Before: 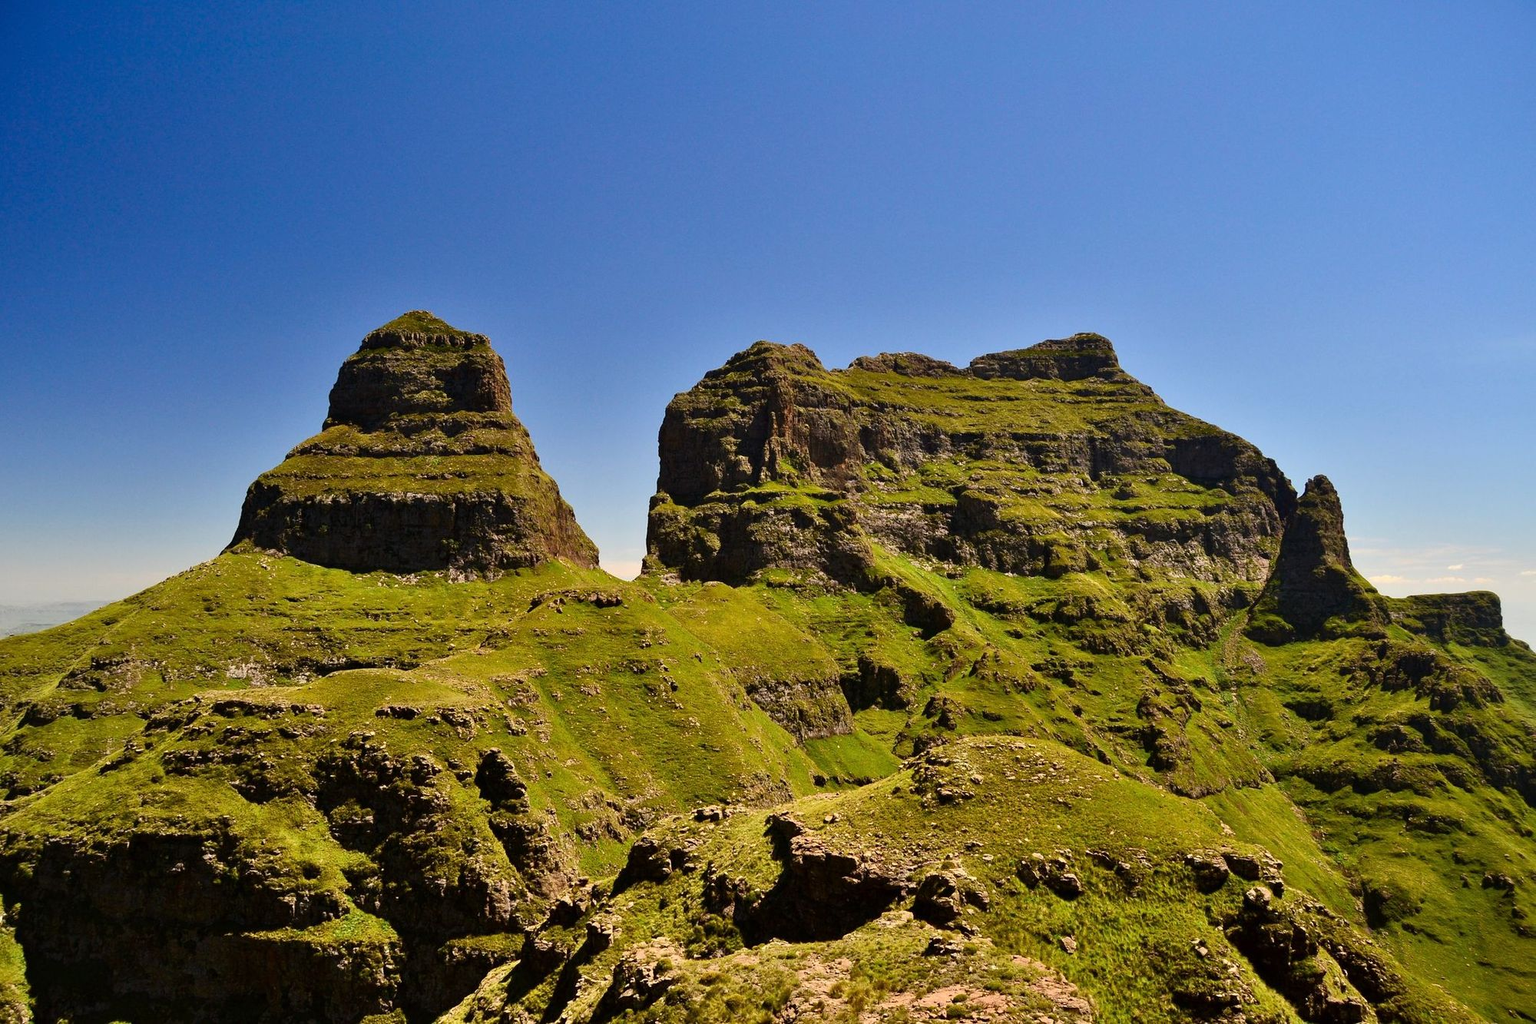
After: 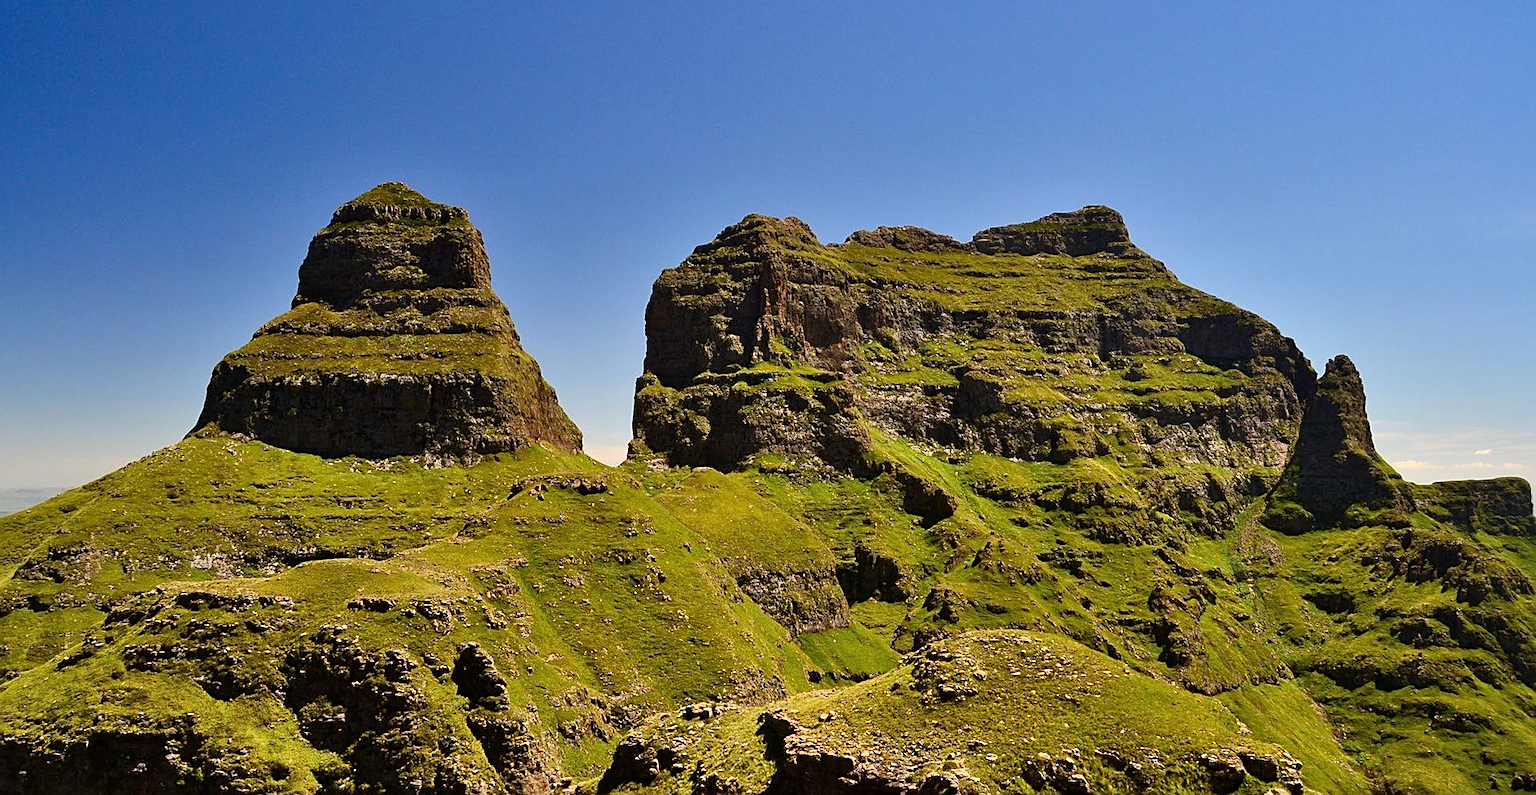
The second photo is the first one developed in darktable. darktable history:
shadows and highlights: radius 126.33, shadows 30.45, highlights -30.71, low approximation 0.01, soften with gaussian
sharpen: on, module defaults
crop and rotate: left 2.959%, top 13.497%, right 1.967%, bottom 12.671%
